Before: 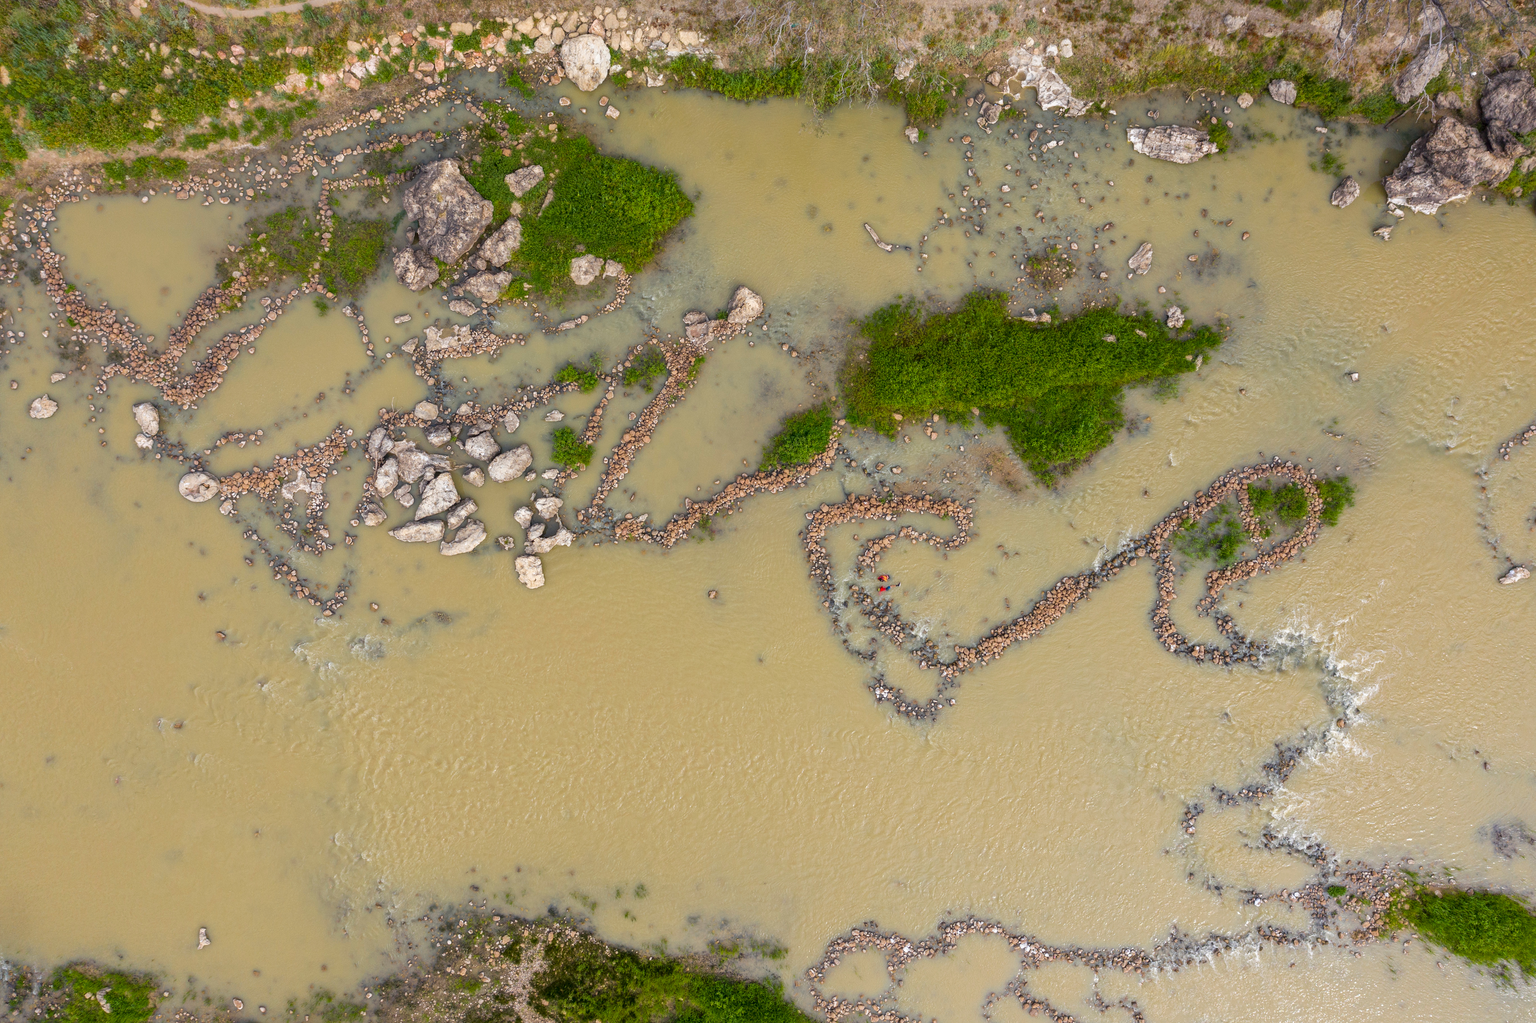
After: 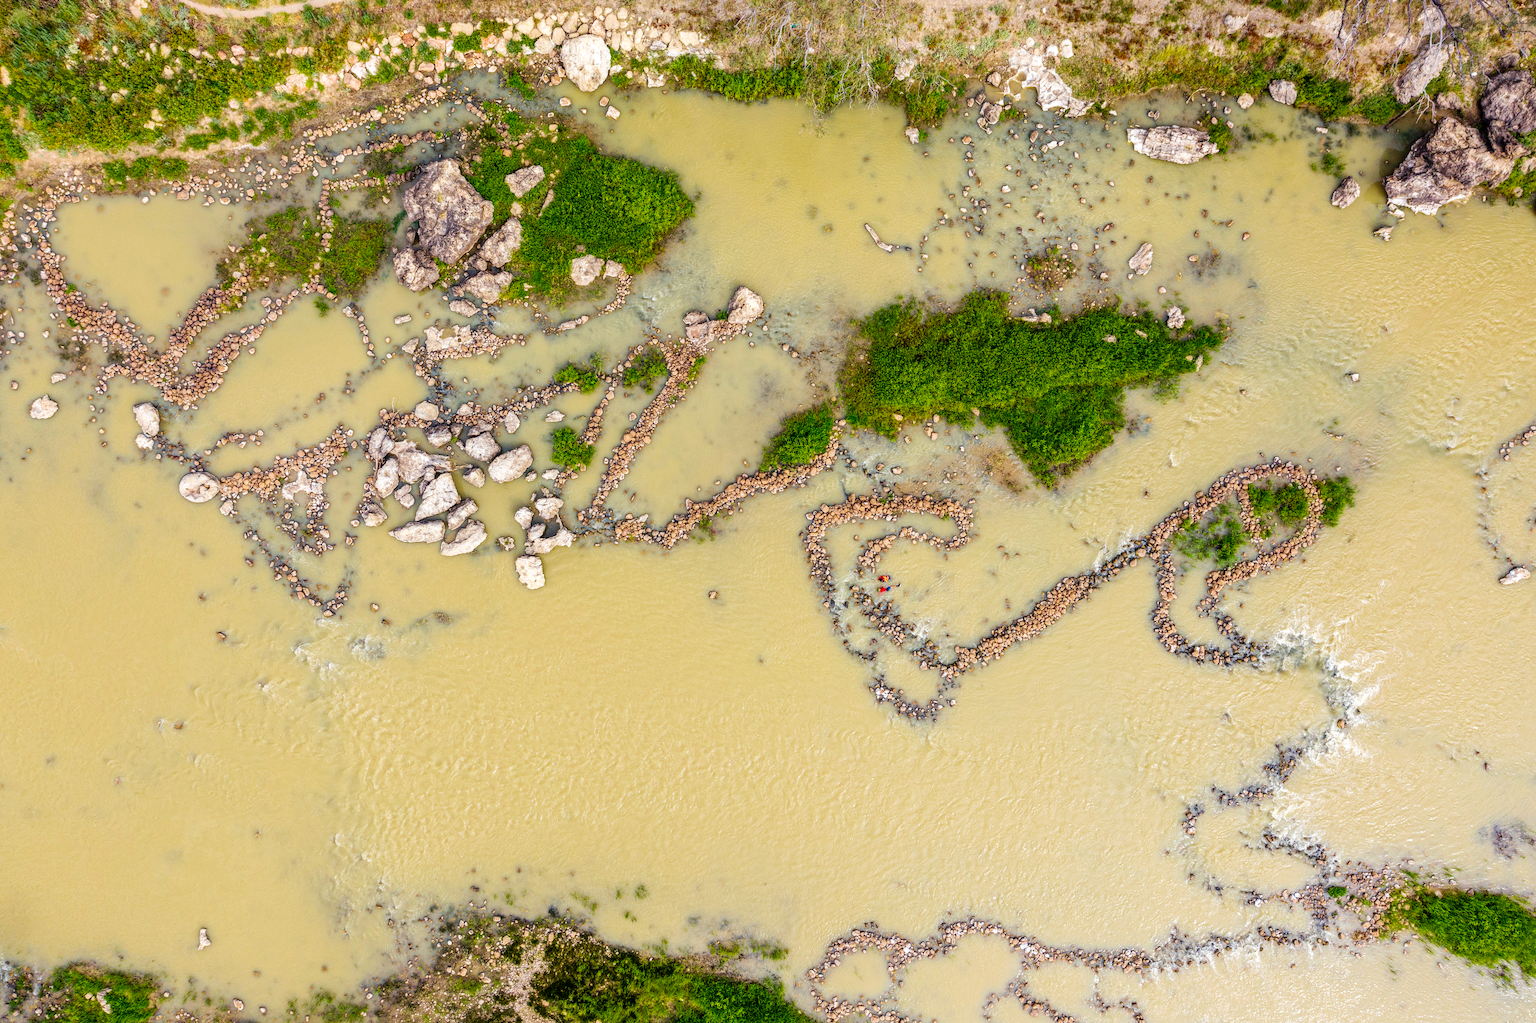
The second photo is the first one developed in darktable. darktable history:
local contrast: on, module defaults
velvia: on, module defaults
base curve: curves: ch0 [(0, 0) (0.036, 0.025) (0.121, 0.166) (0.206, 0.329) (0.605, 0.79) (1, 1)], preserve colors none
